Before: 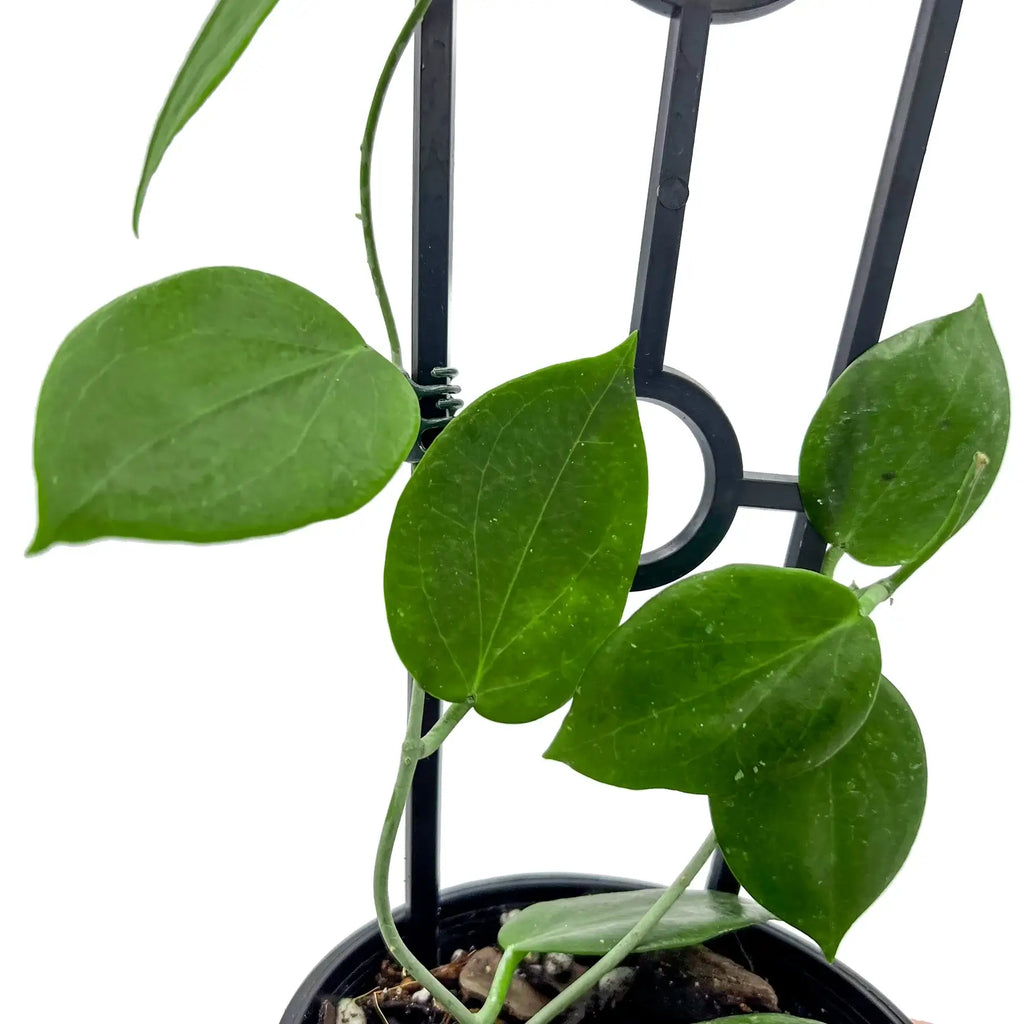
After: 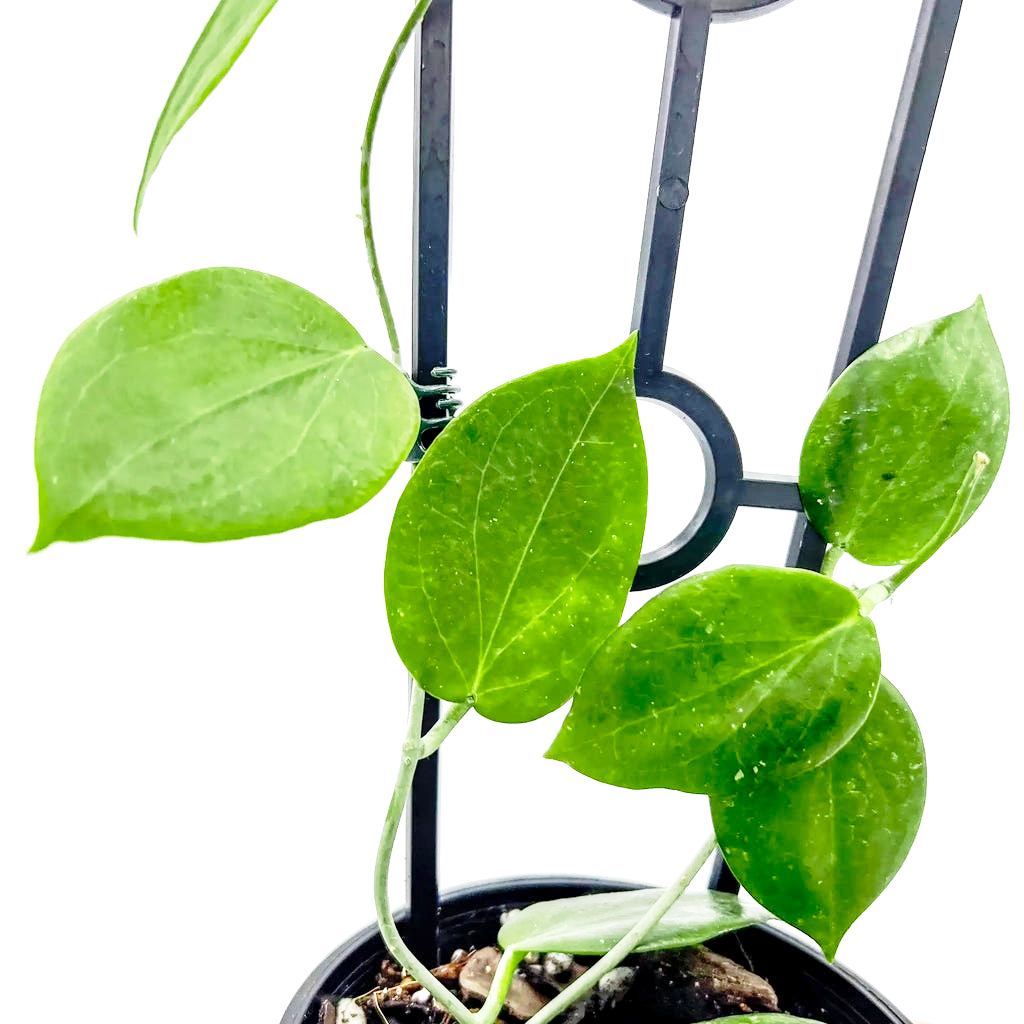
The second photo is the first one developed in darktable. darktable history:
exposure: black level correction 0, exposure 0.877 EV, compensate exposure bias true, compensate highlight preservation false
base curve: curves: ch0 [(0, 0) (0.028, 0.03) (0.121, 0.232) (0.46, 0.748) (0.859, 0.968) (1, 1)], preserve colors none
local contrast: shadows 94%
